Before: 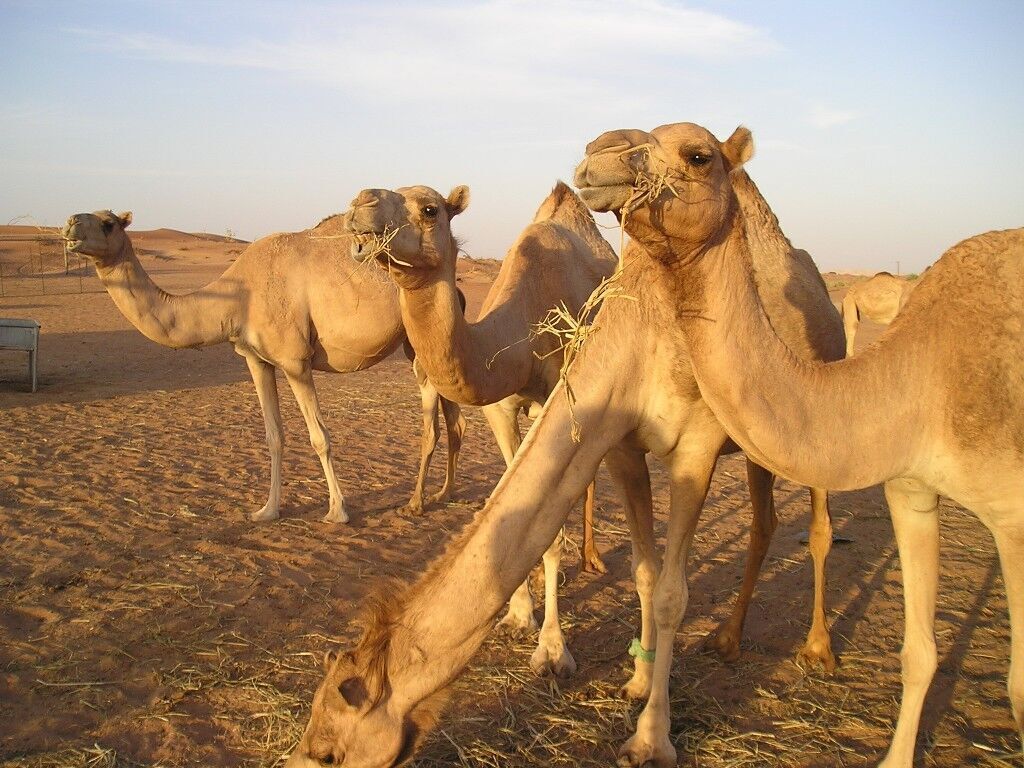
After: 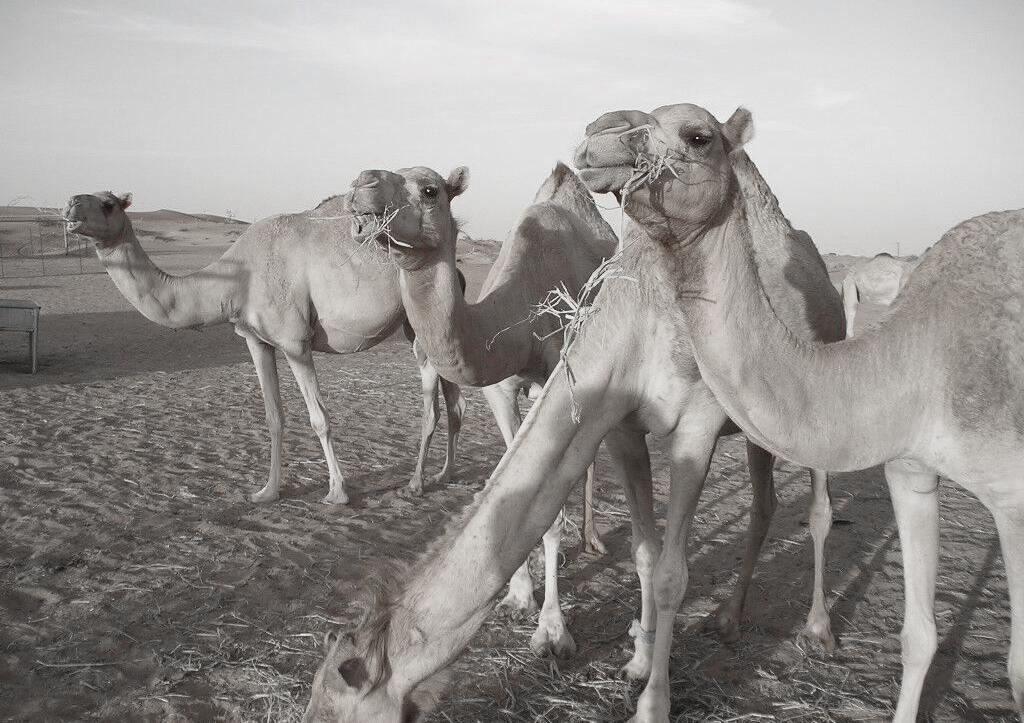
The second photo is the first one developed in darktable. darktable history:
contrast brightness saturation: contrast -0.049, saturation -0.396
crop and rotate: top 2.528%, bottom 3.27%
color zones: curves: ch0 [(0, 0.278) (0.143, 0.5) (0.286, 0.5) (0.429, 0.5) (0.571, 0.5) (0.714, 0.5) (0.857, 0.5) (1, 0.5)]; ch1 [(0, 1) (0.143, 0.165) (0.286, 0) (0.429, 0) (0.571, 0) (0.714, 0) (0.857, 0.5) (1, 0.5)]; ch2 [(0, 0.508) (0.143, 0.5) (0.286, 0.5) (0.429, 0.5) (0.571, 0.5) (0.714, 0.5) (0.857, 0.5) (1, 0.5)]
